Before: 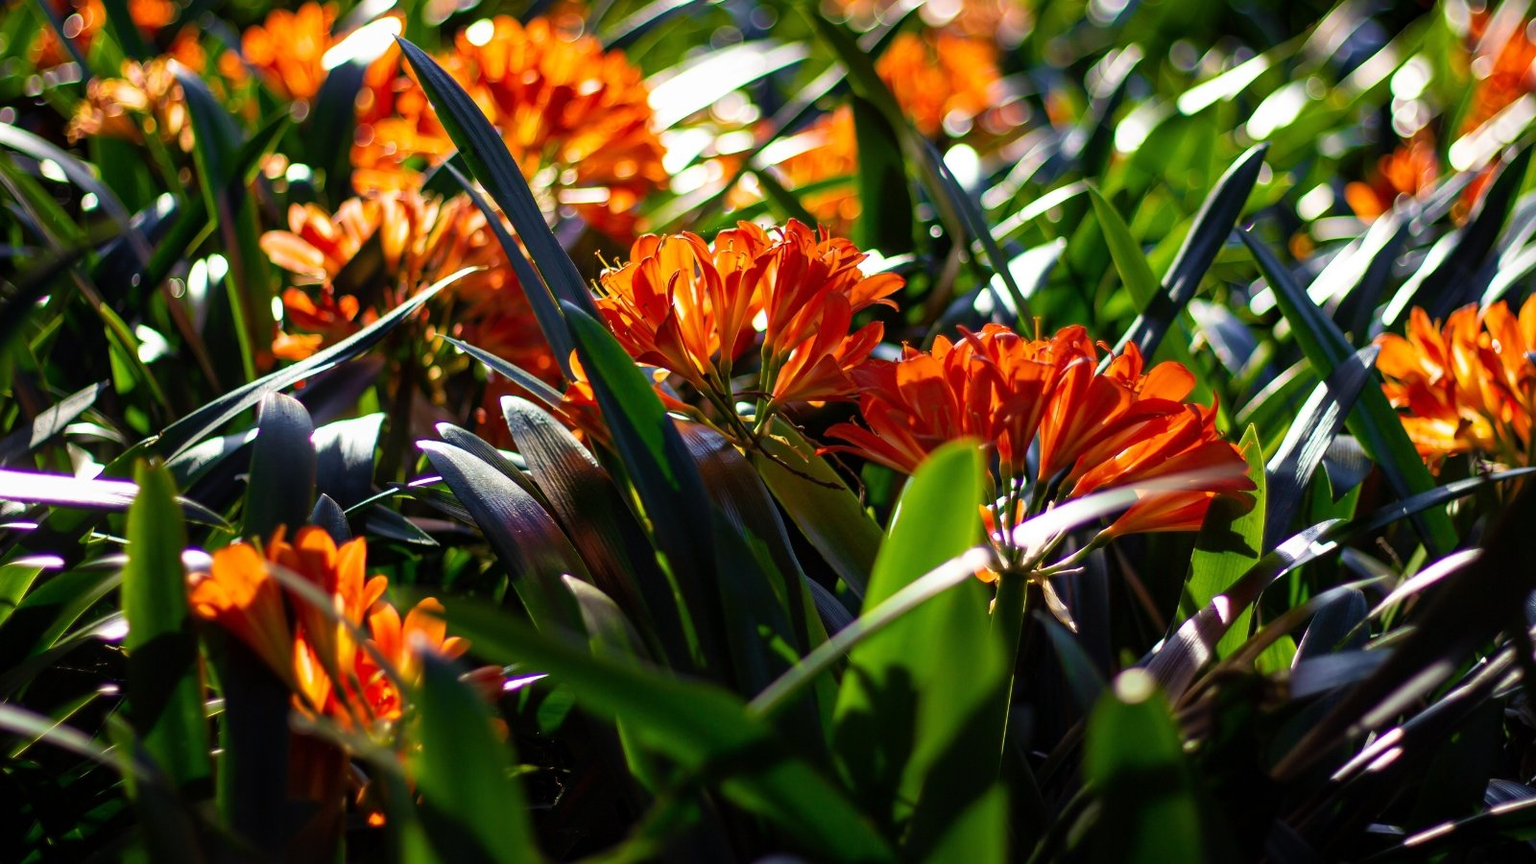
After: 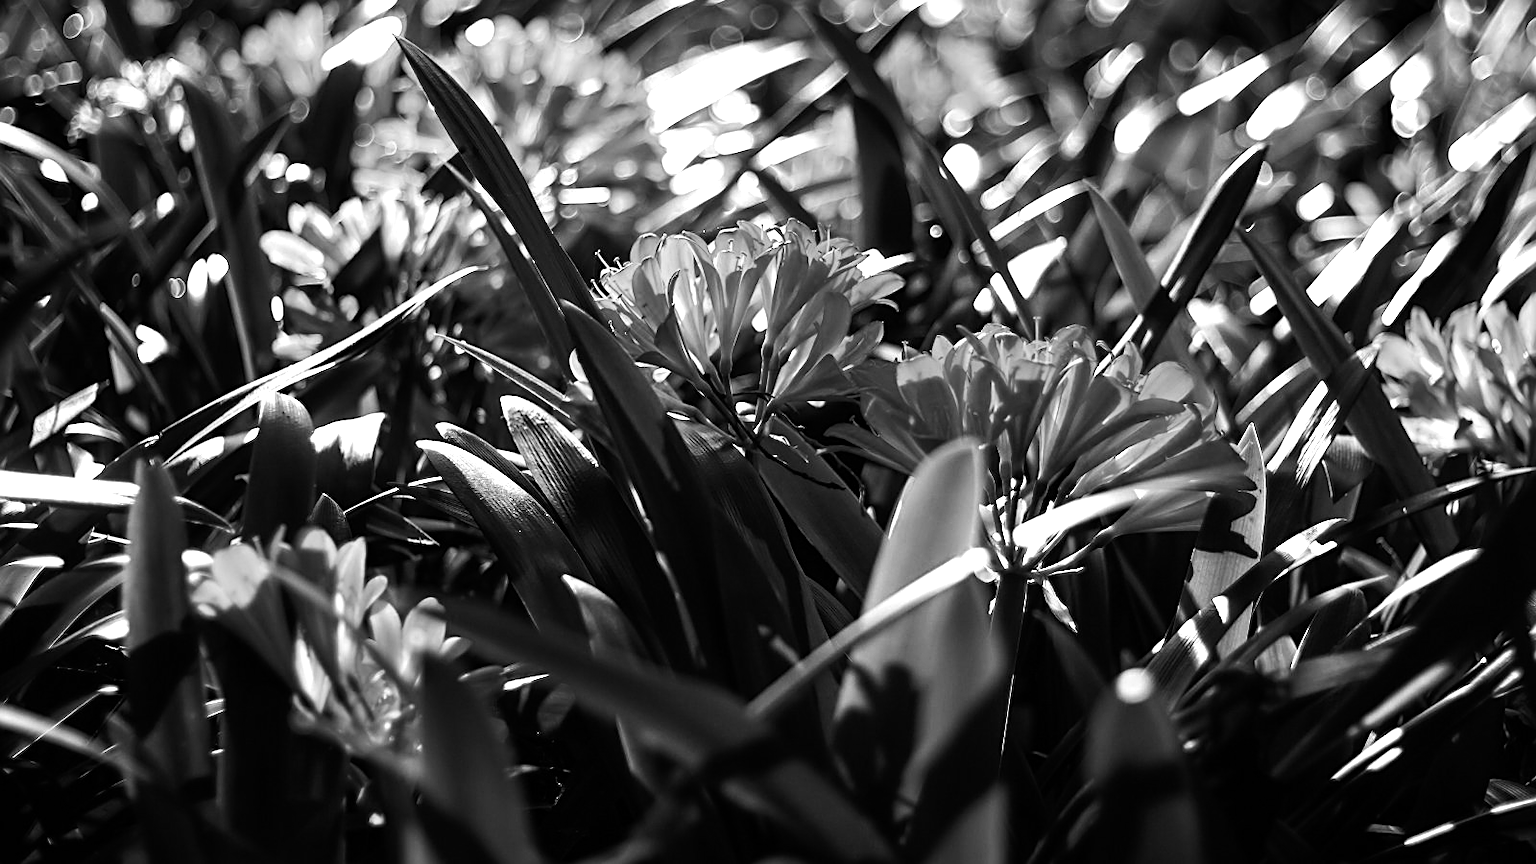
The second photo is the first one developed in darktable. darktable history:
monochrome: a 2.21, b -1.33, size 2.2
sharpen: on, module defaults
tone equalizer: -8 EV -0.75 EV, -7 EV -0.7 EV, -6 EV -0.6 EV, -5 EV -0.4 EV, -3 EV 0.4 EV, -2 EV 0.6 EV, -1 EV 0.7 EV, +0 EV 0.75 EV, edges refinement/feathering 500, mask exposure compensation -1.57 EV, preserve details no
